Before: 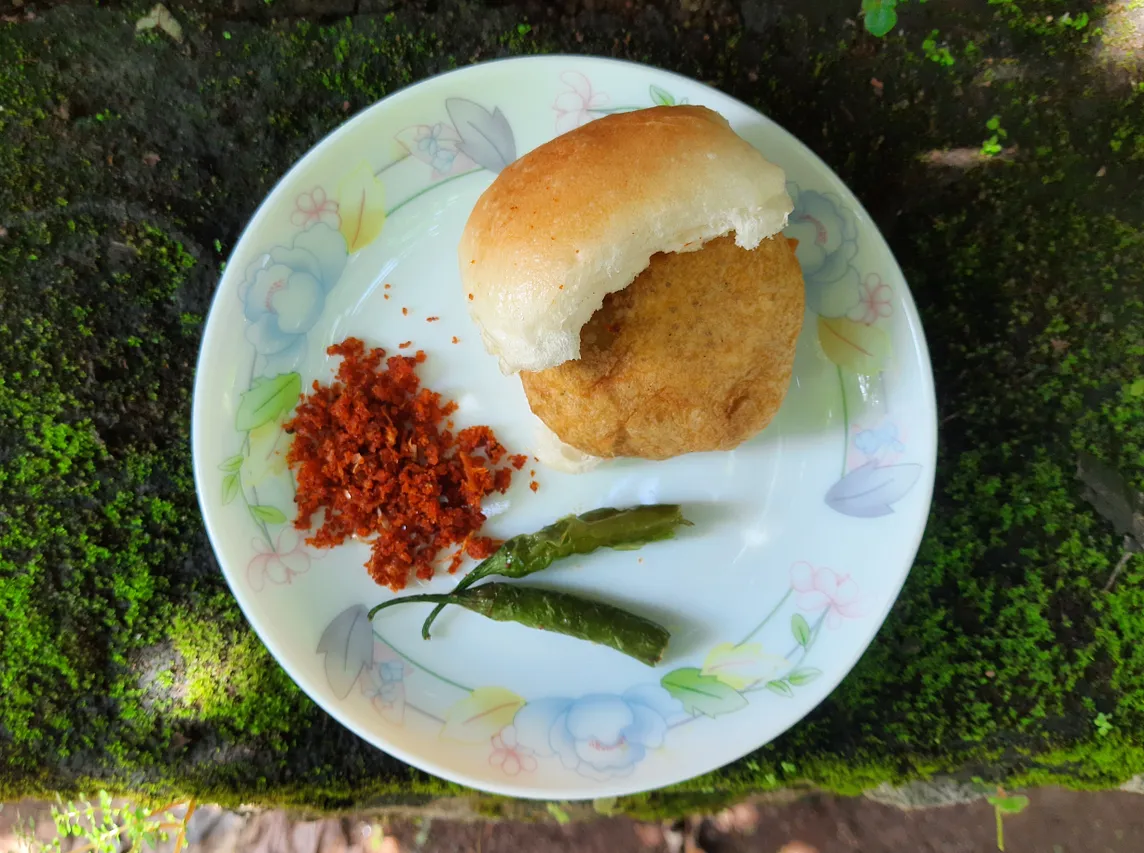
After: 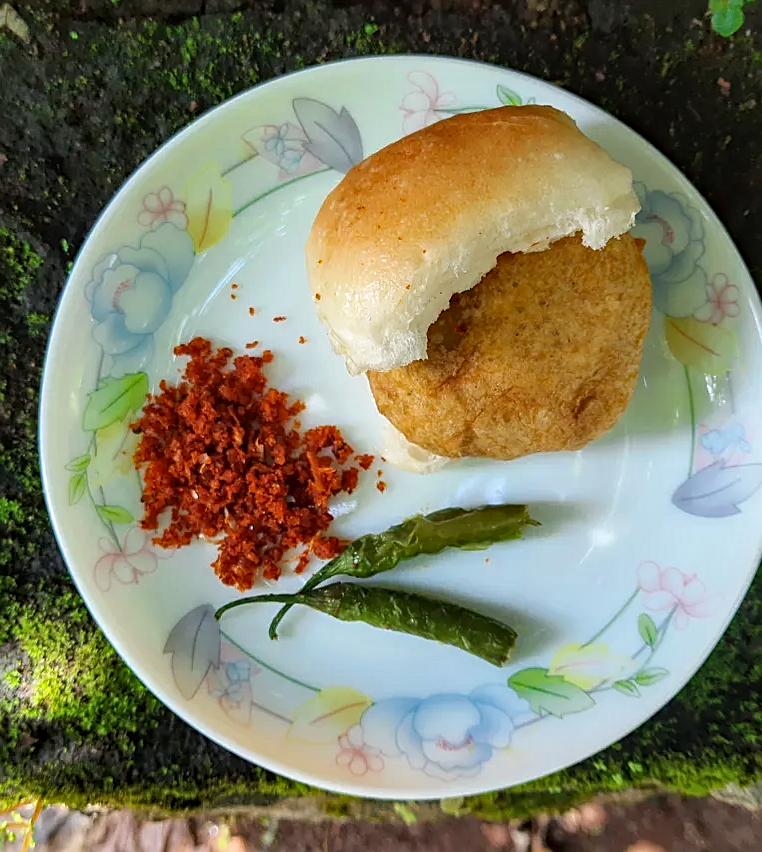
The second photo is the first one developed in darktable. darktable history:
crop and rotate: left 13.537%, right 19.796%
haze removal: compatibility mode true, adaptive false
sharpen: on, module defaults
local contrast: on, module defaults
